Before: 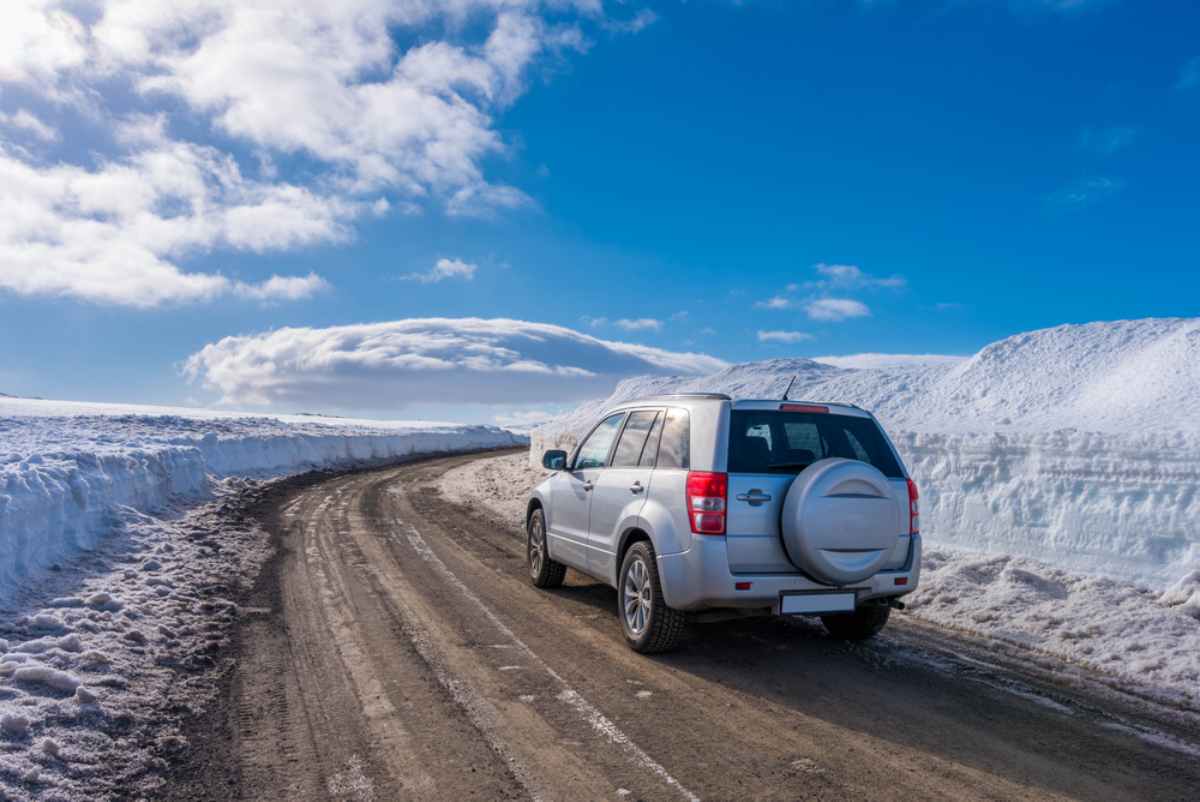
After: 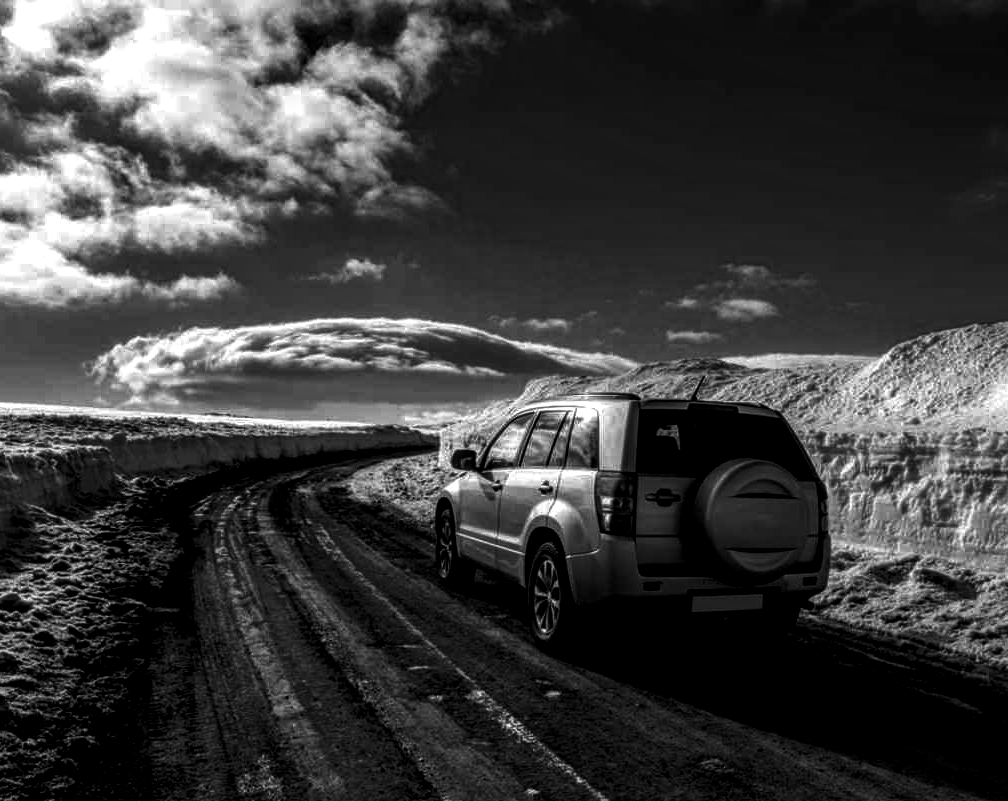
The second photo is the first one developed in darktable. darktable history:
crop: left 7.598%, right 7.873%
contrast brightness saturation: contrast 0.02, brightness -1, saturation -1
local contrast: highlights 0%, shadows 0%, detail 182%
white balance: red 1.188, blue 1.11
